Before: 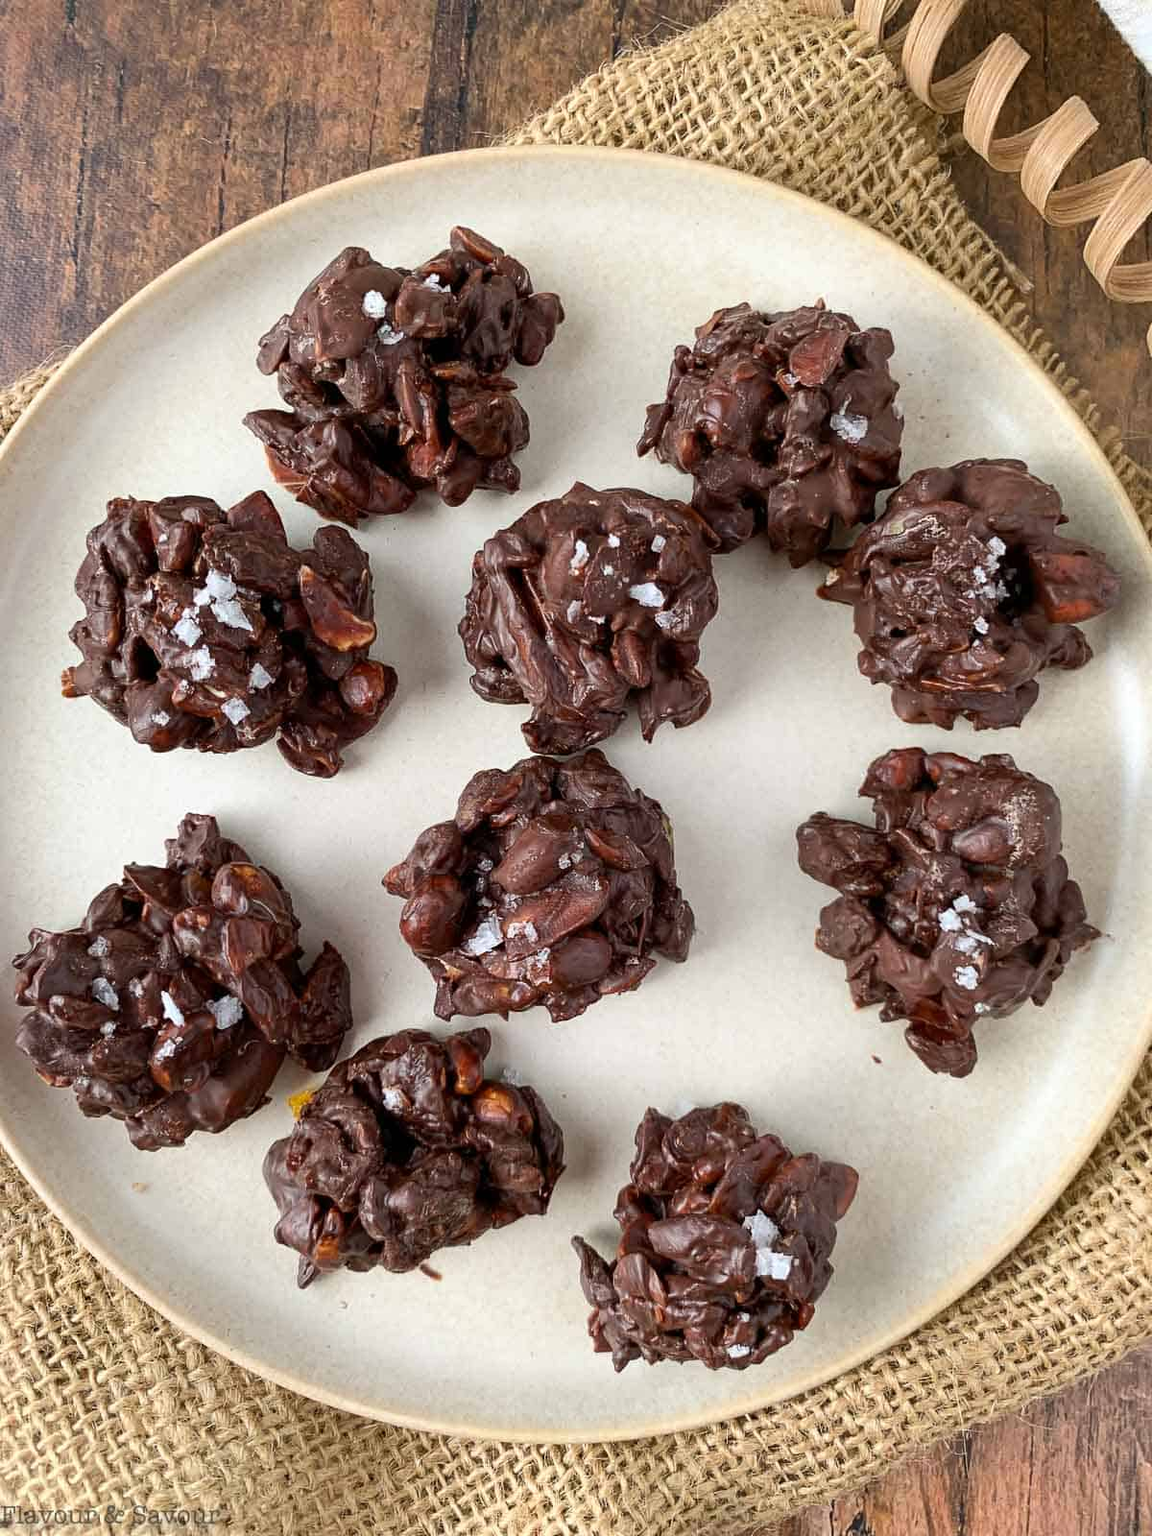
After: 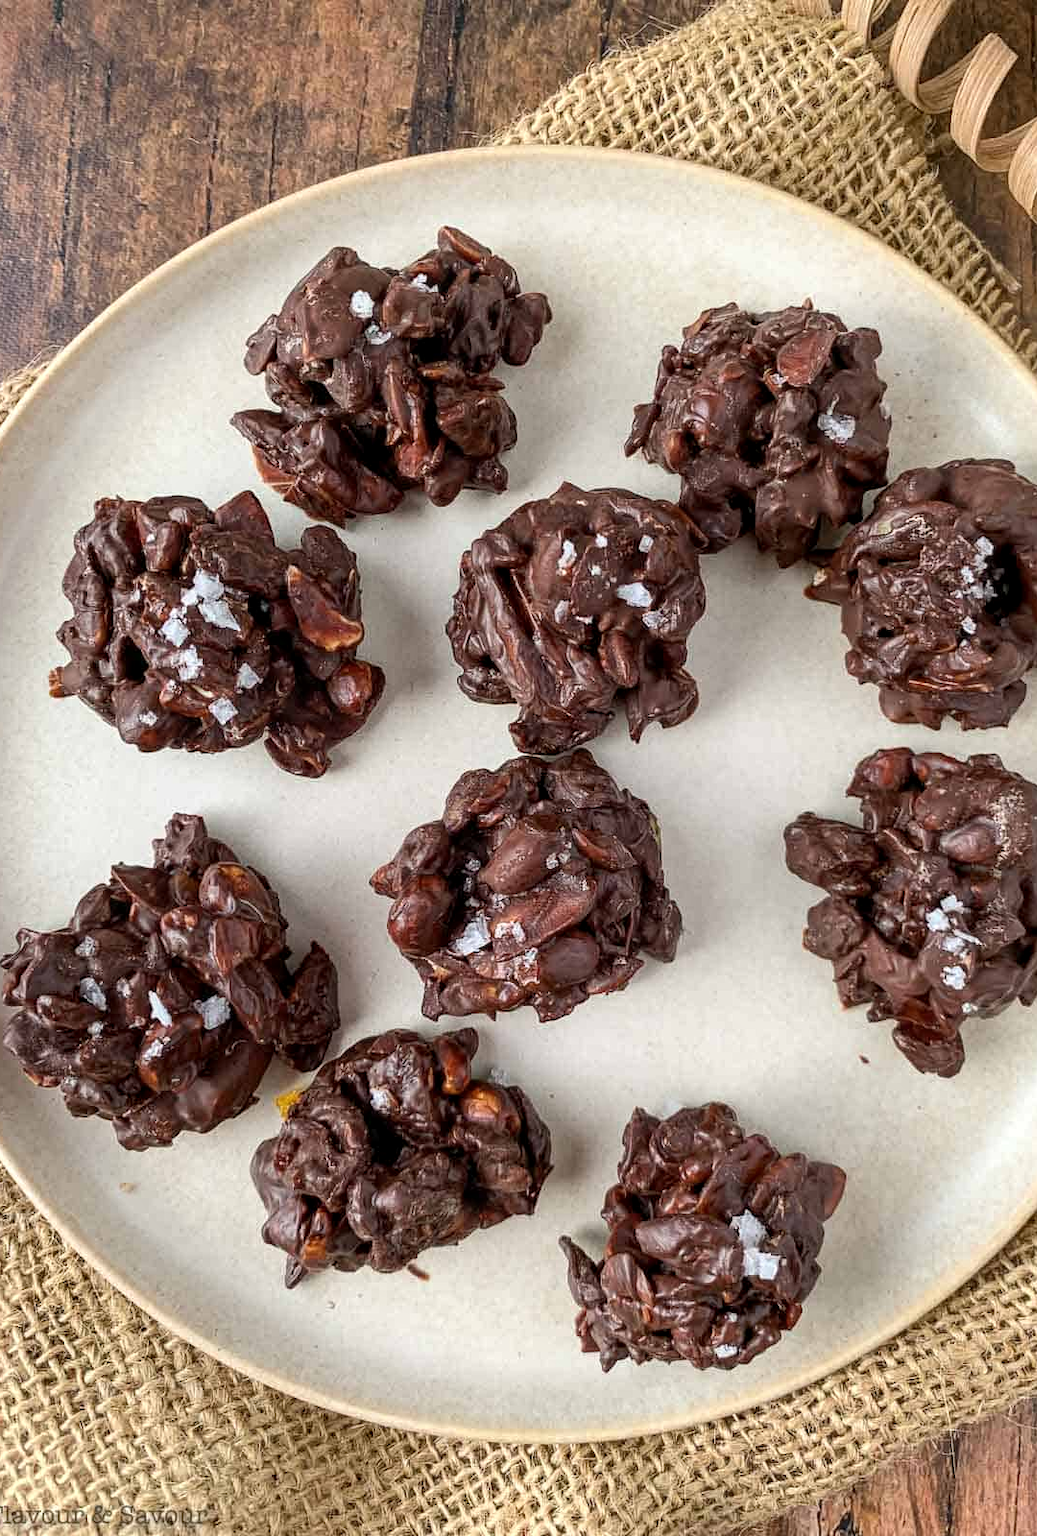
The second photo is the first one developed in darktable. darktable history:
local contrast: on, module defaults
crop and rotate: left 1.088%, right 8.807%
